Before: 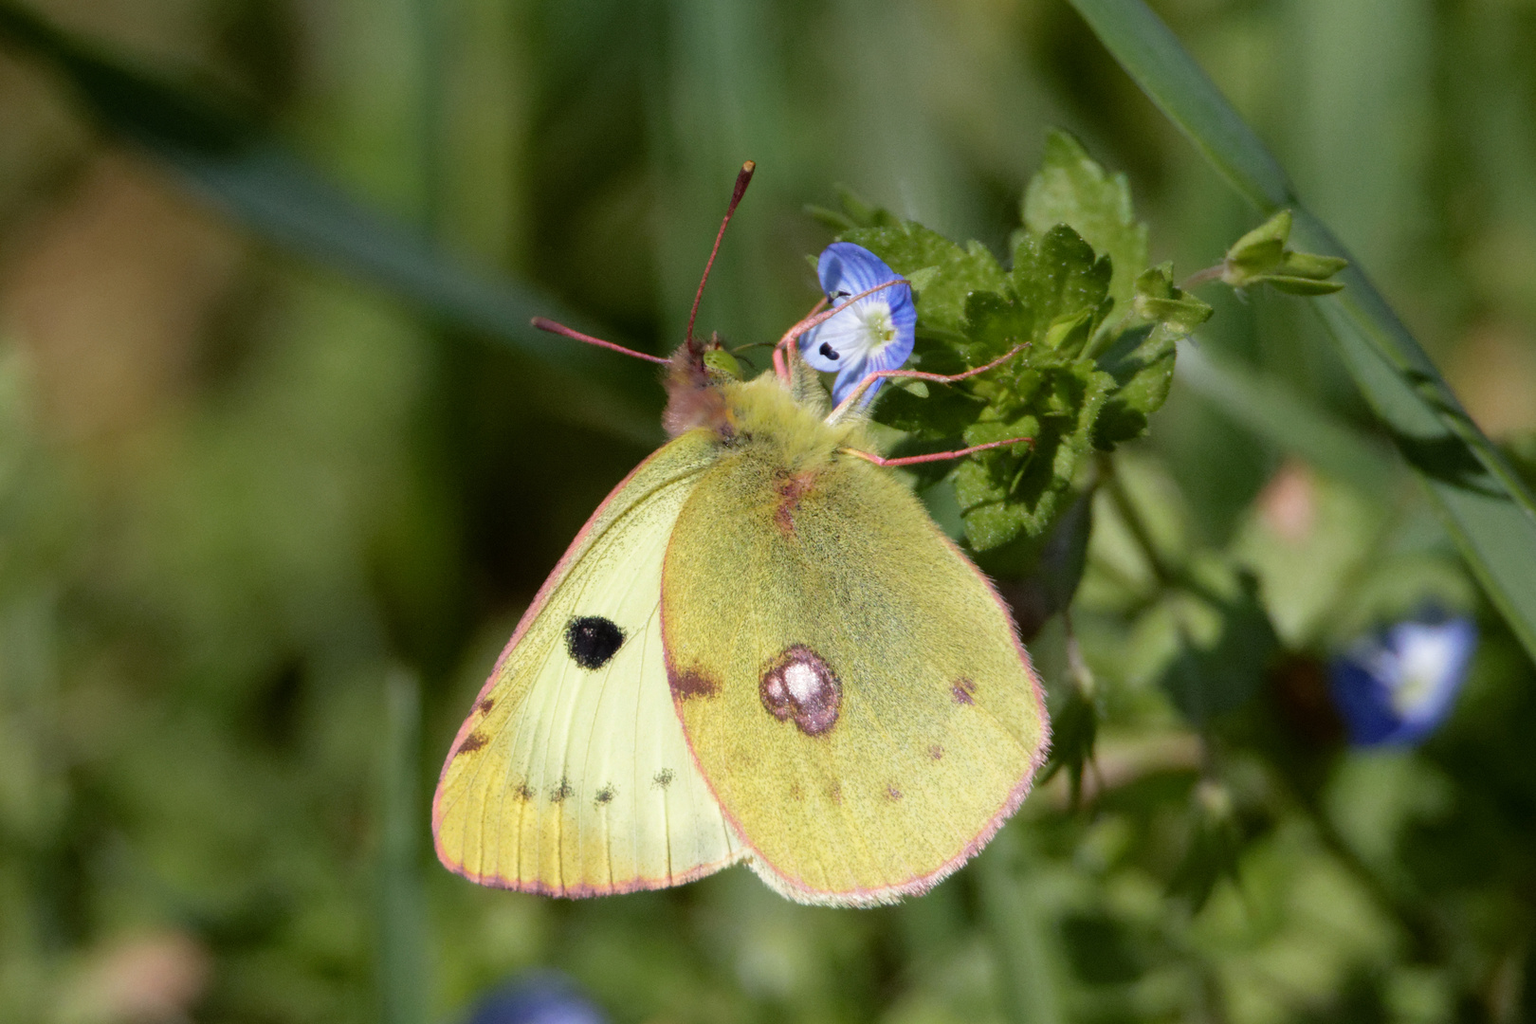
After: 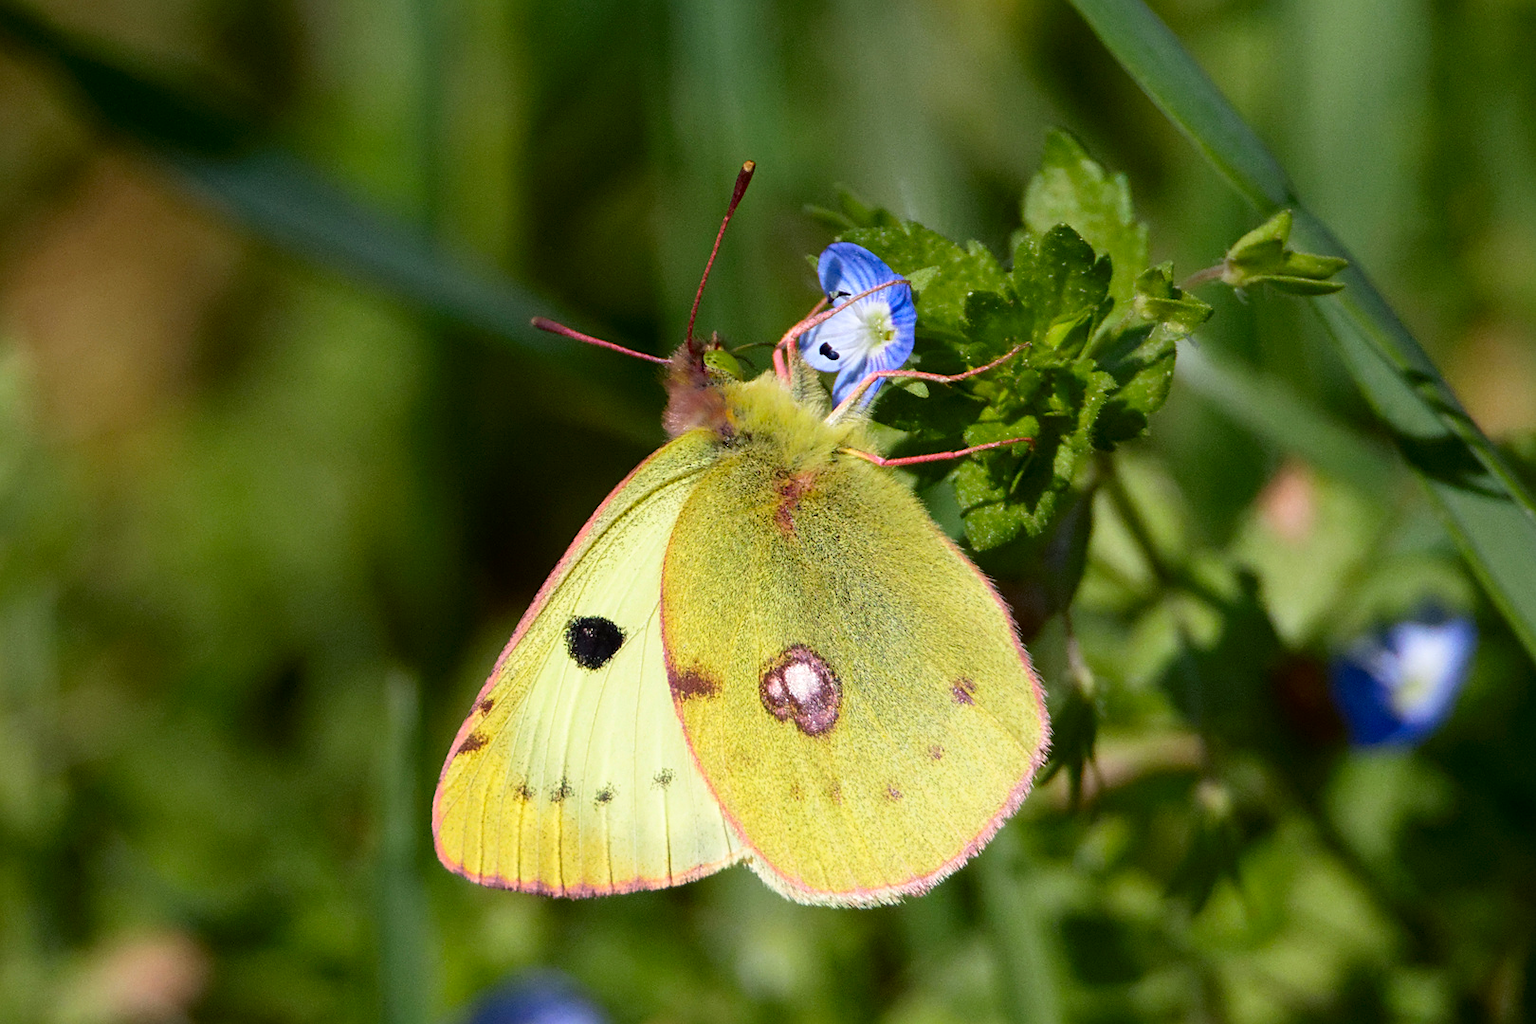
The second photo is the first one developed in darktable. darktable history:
contrast brightness saturation: contrast 0.16, saturation 0.32
sharpen: on, module defaults
